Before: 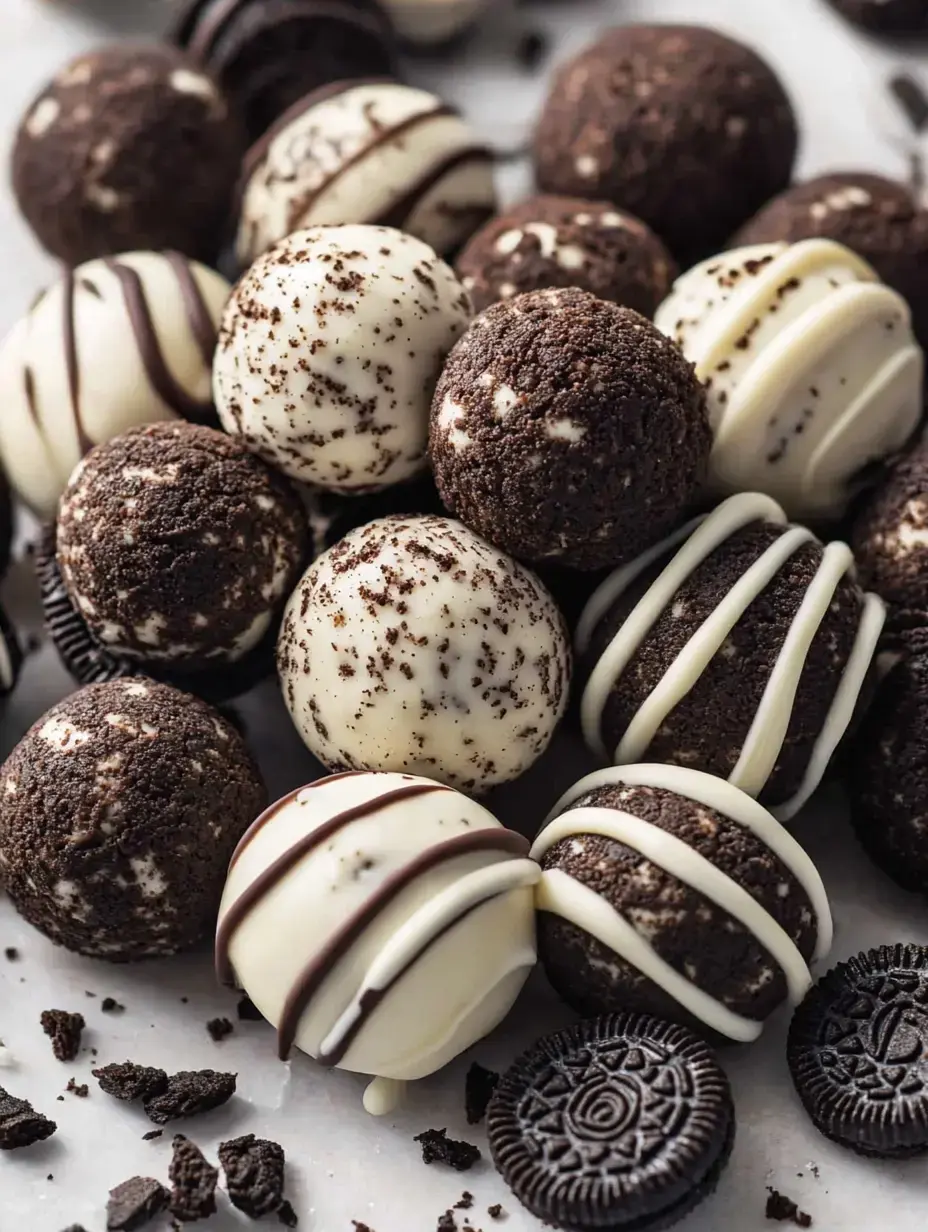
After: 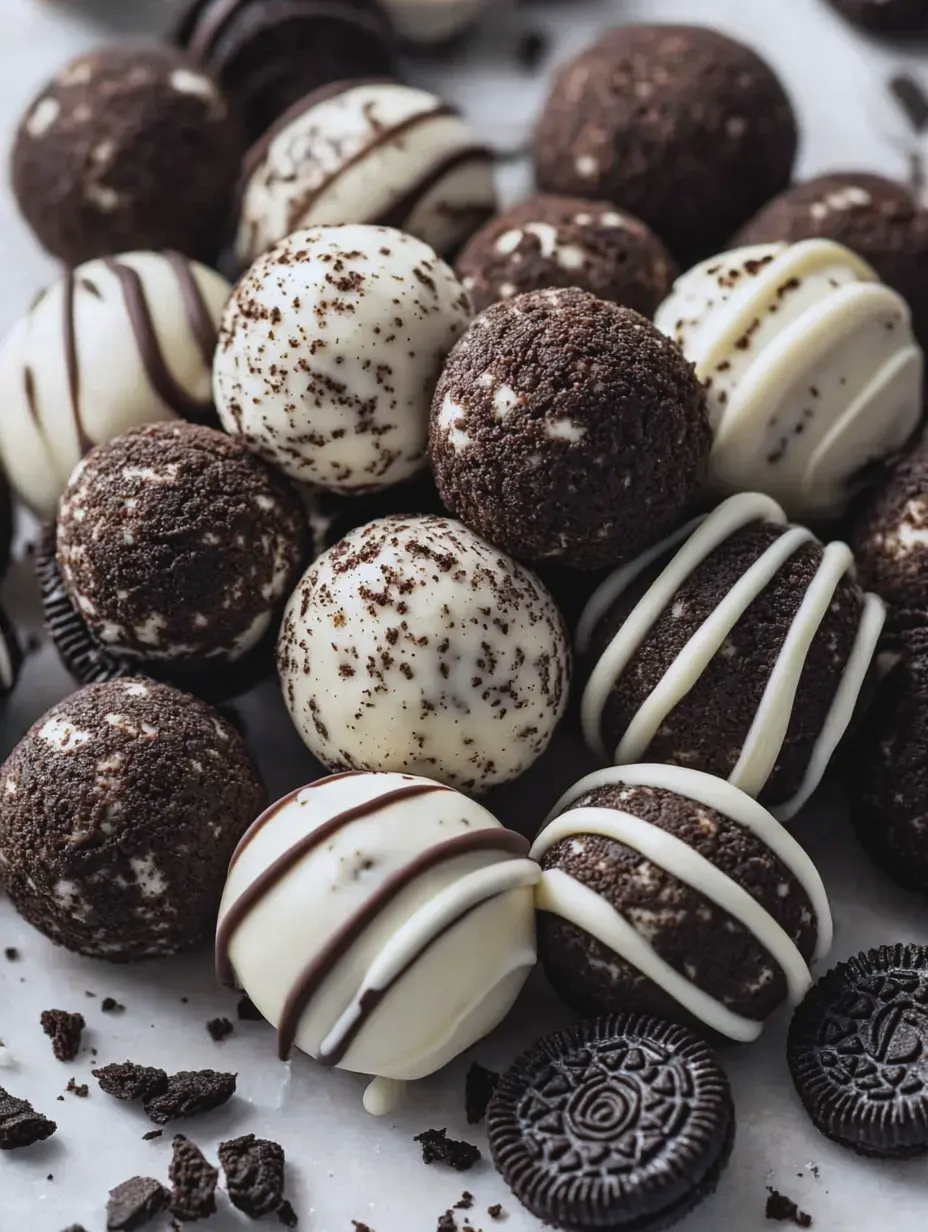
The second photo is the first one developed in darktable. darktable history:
white balance: red 0.967, blue 1.049
contrast brightness saturation: contrast -0.08, brightness -0.04, saturation -0.11
